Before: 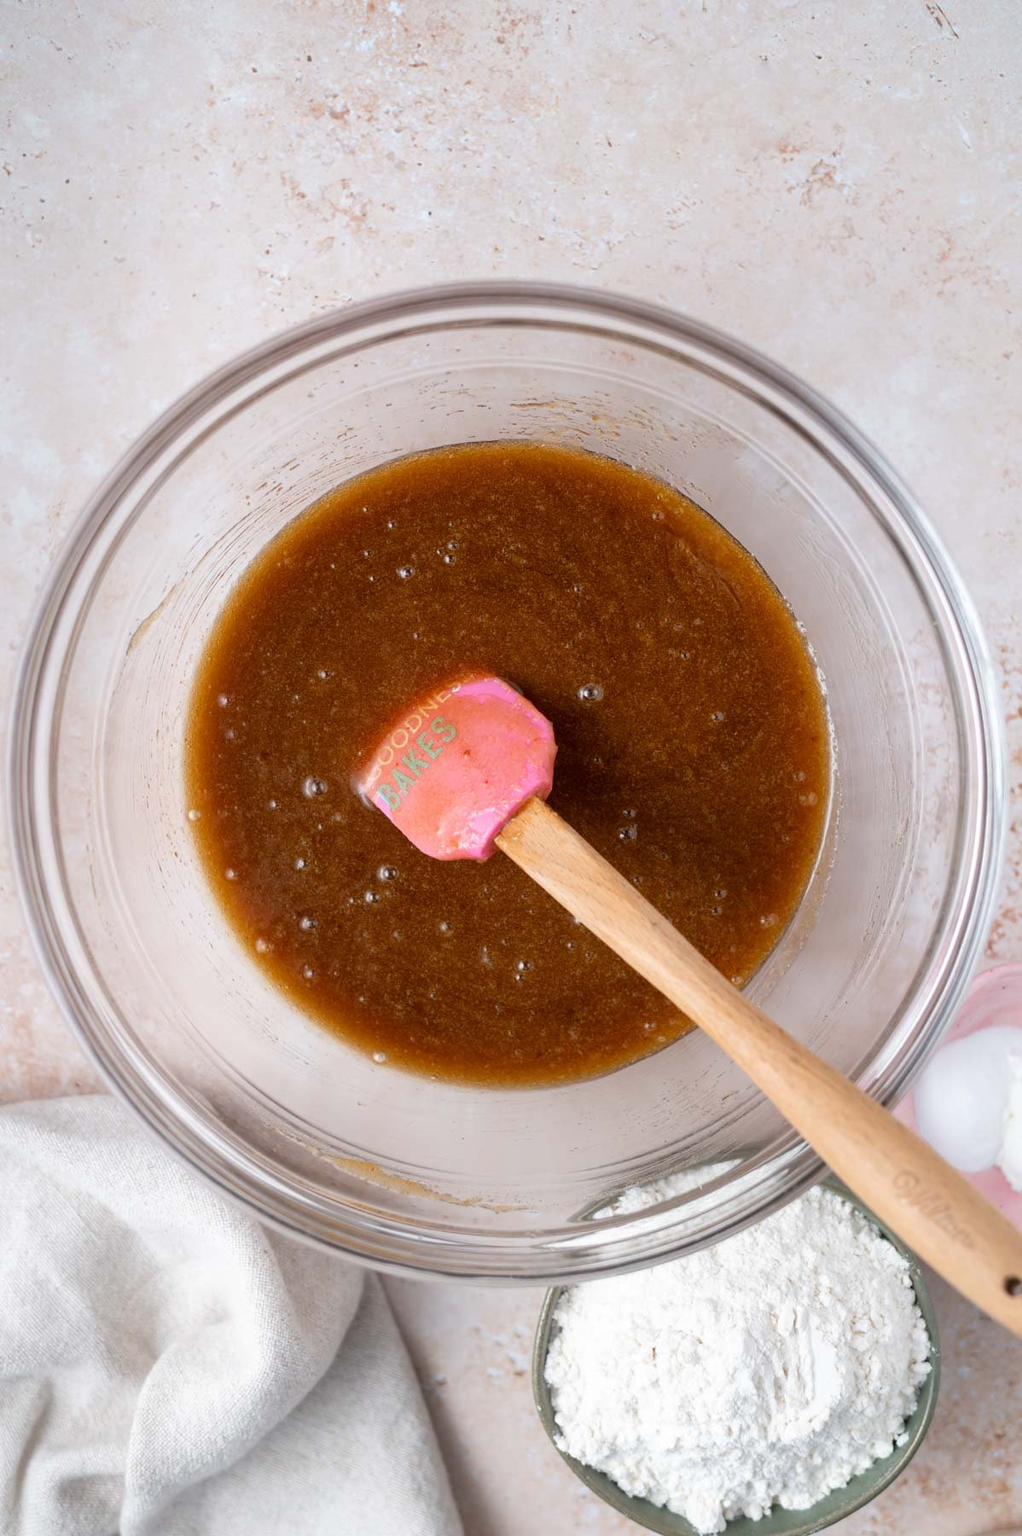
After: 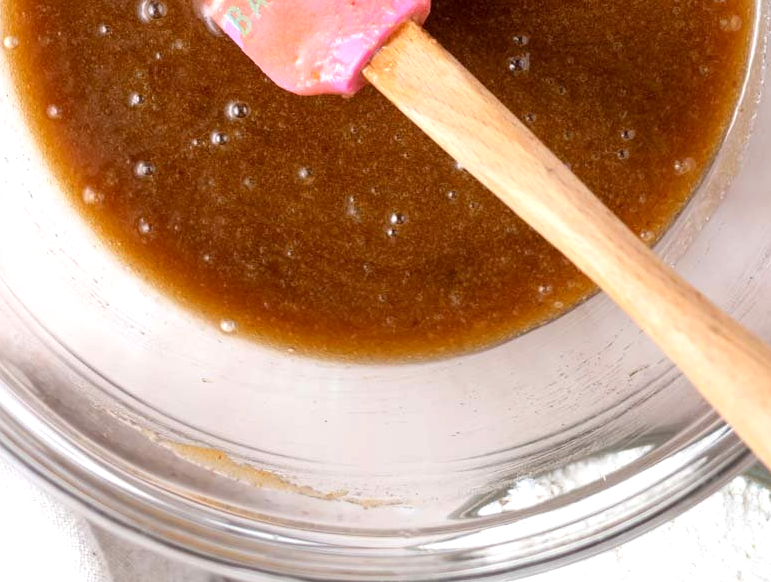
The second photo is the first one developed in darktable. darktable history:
exposure: black level correction 0.001, exposure 0.499 EV, compensate exposure bias true, compensate highlight preservation false
crop: left 18.134%, top 50.734%, right 17.488%, bottom 16.908%
